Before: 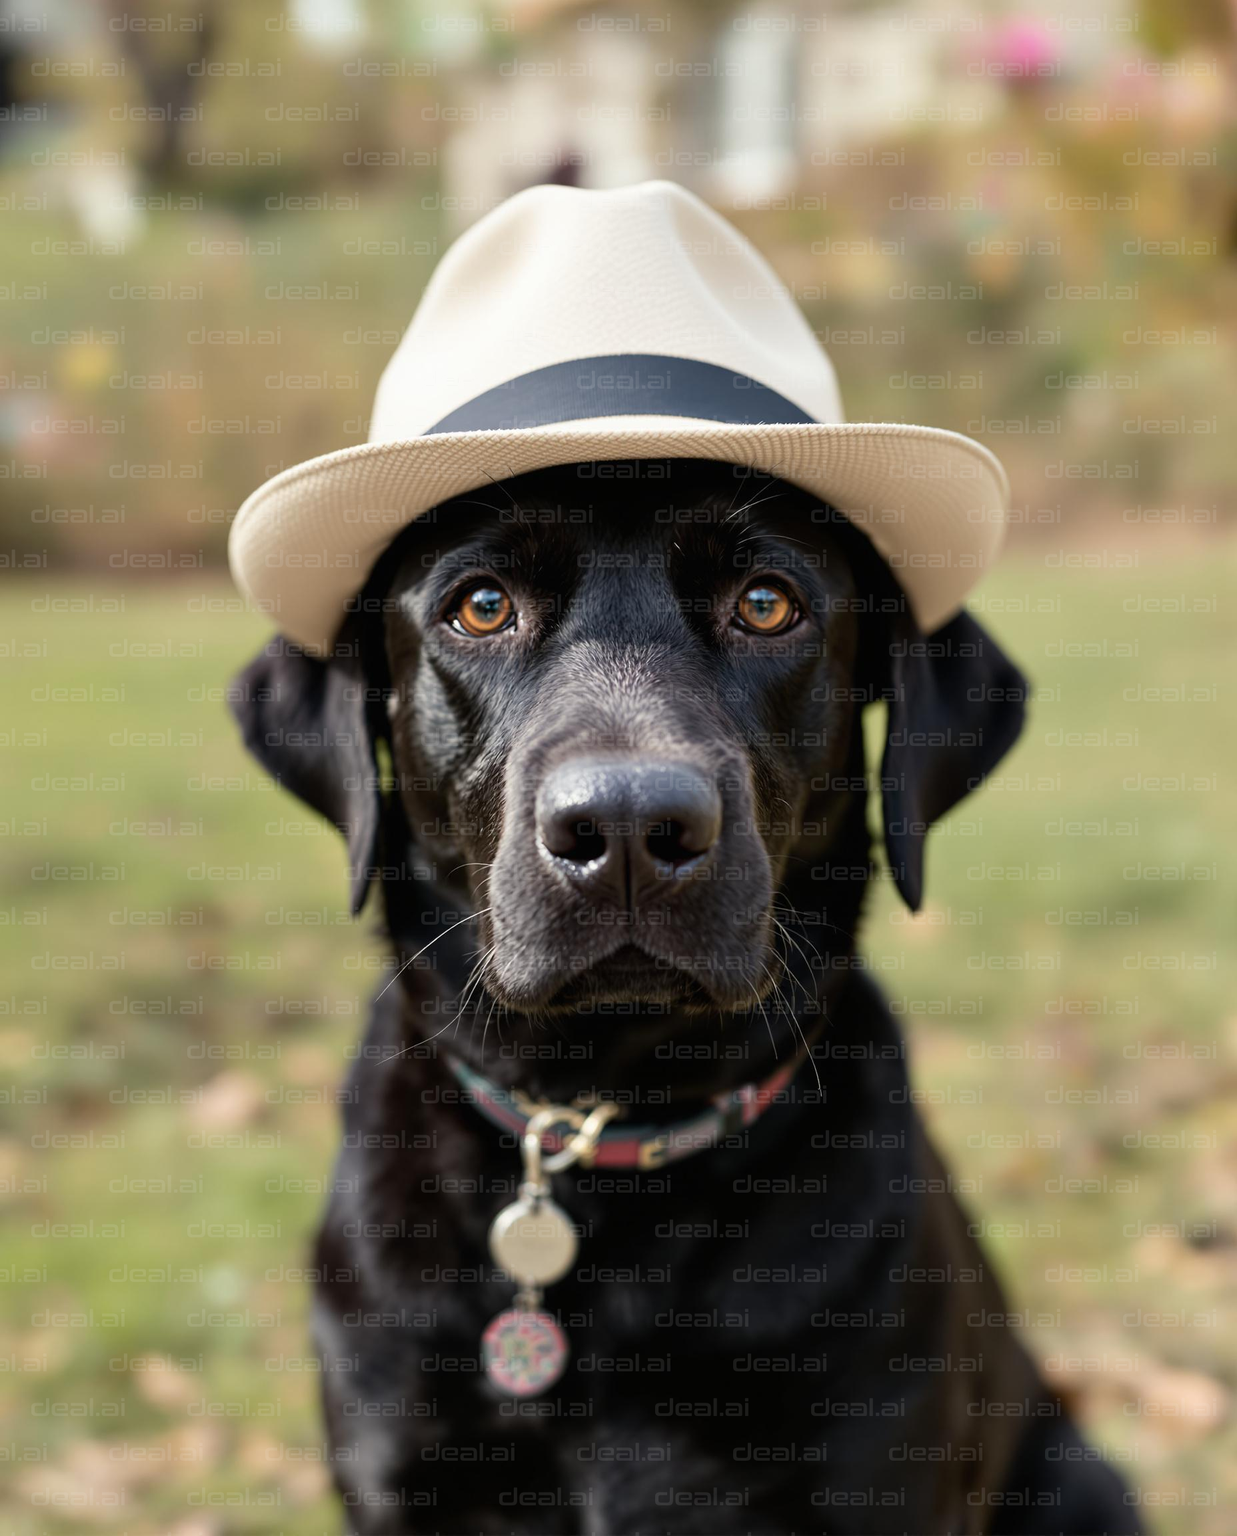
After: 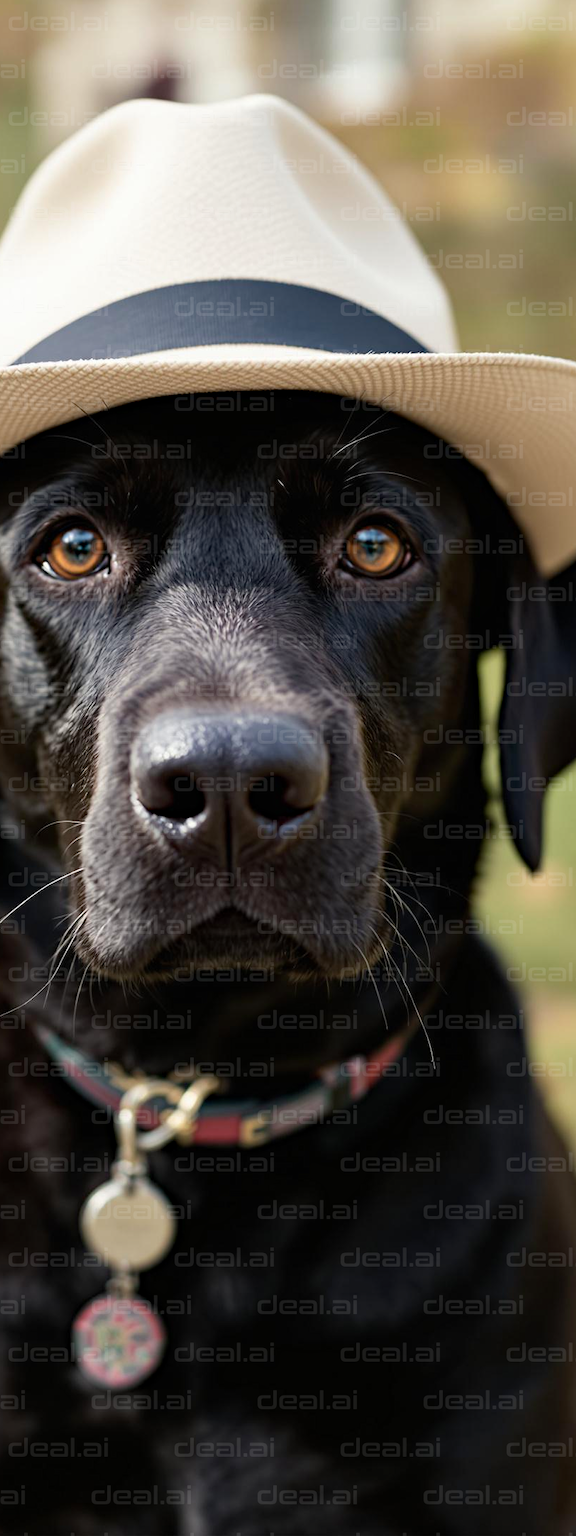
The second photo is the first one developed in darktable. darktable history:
haze removal: compatibility mode true, adaptive false
crop: left 33.442%, top 5.998%, right 22.786%
